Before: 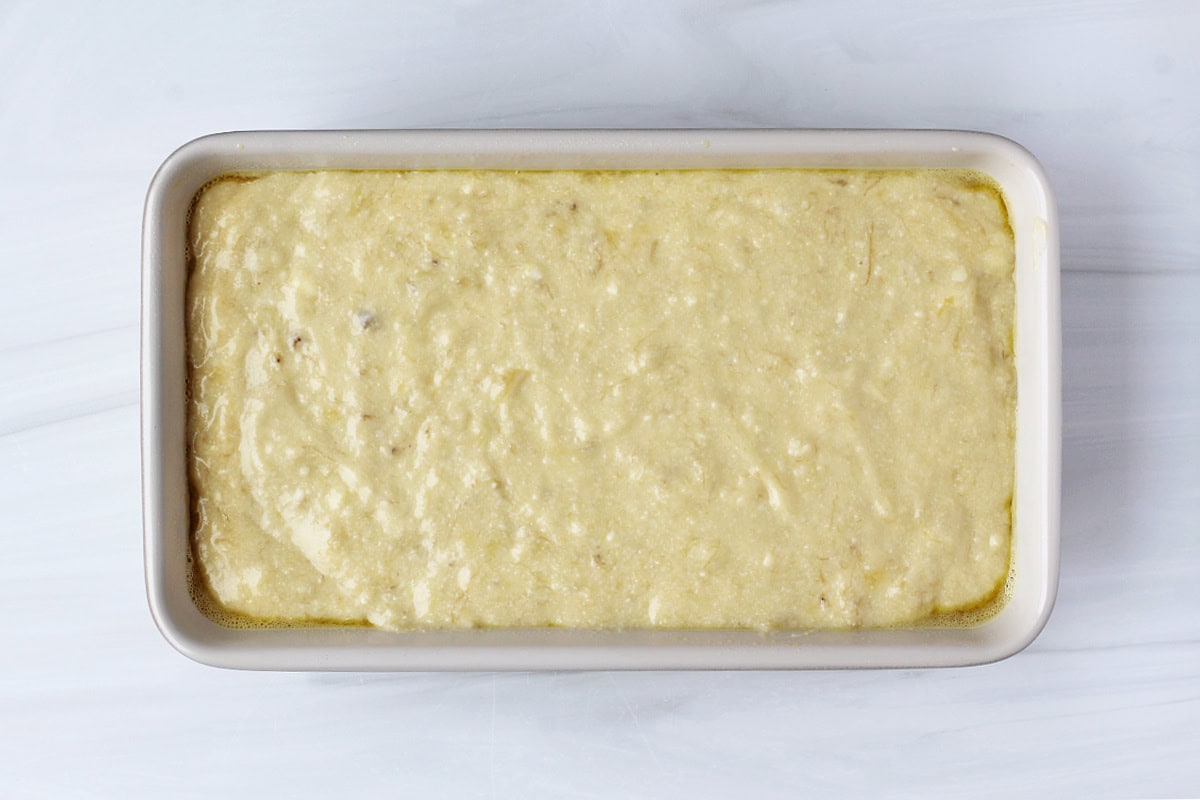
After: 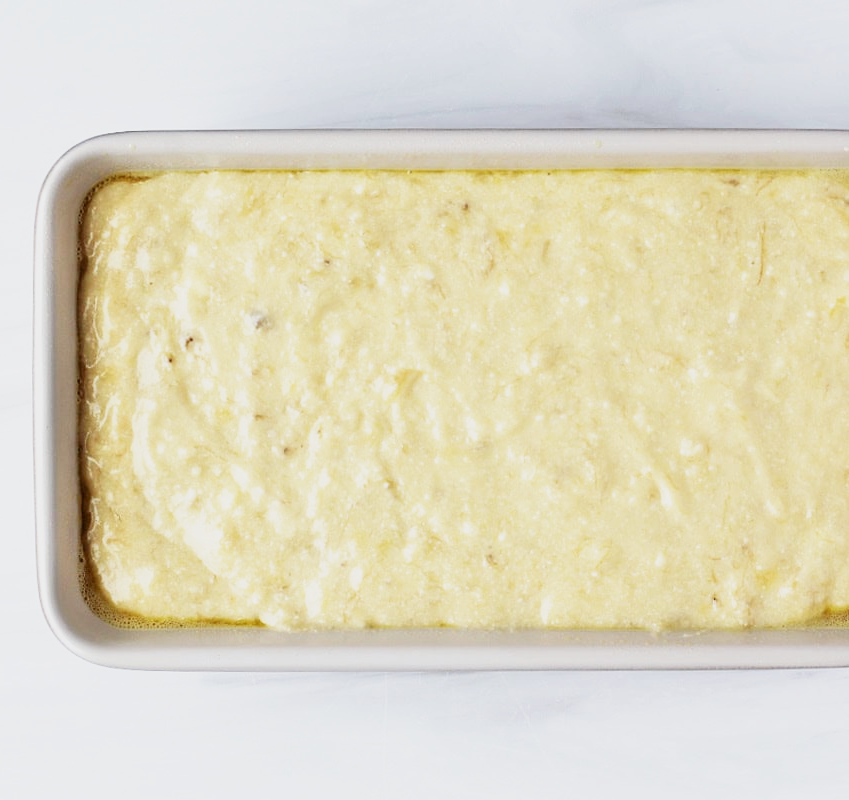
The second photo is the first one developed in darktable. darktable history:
base curve: curves: ch0 [(0, 0) (0.088, 0.125) (0.176, 0.251) (0.354, 0.501) (0.613, 0.749) (1, 0.877)], preserve colors none
crop and rotate: left 9.061%, right 20.142%
